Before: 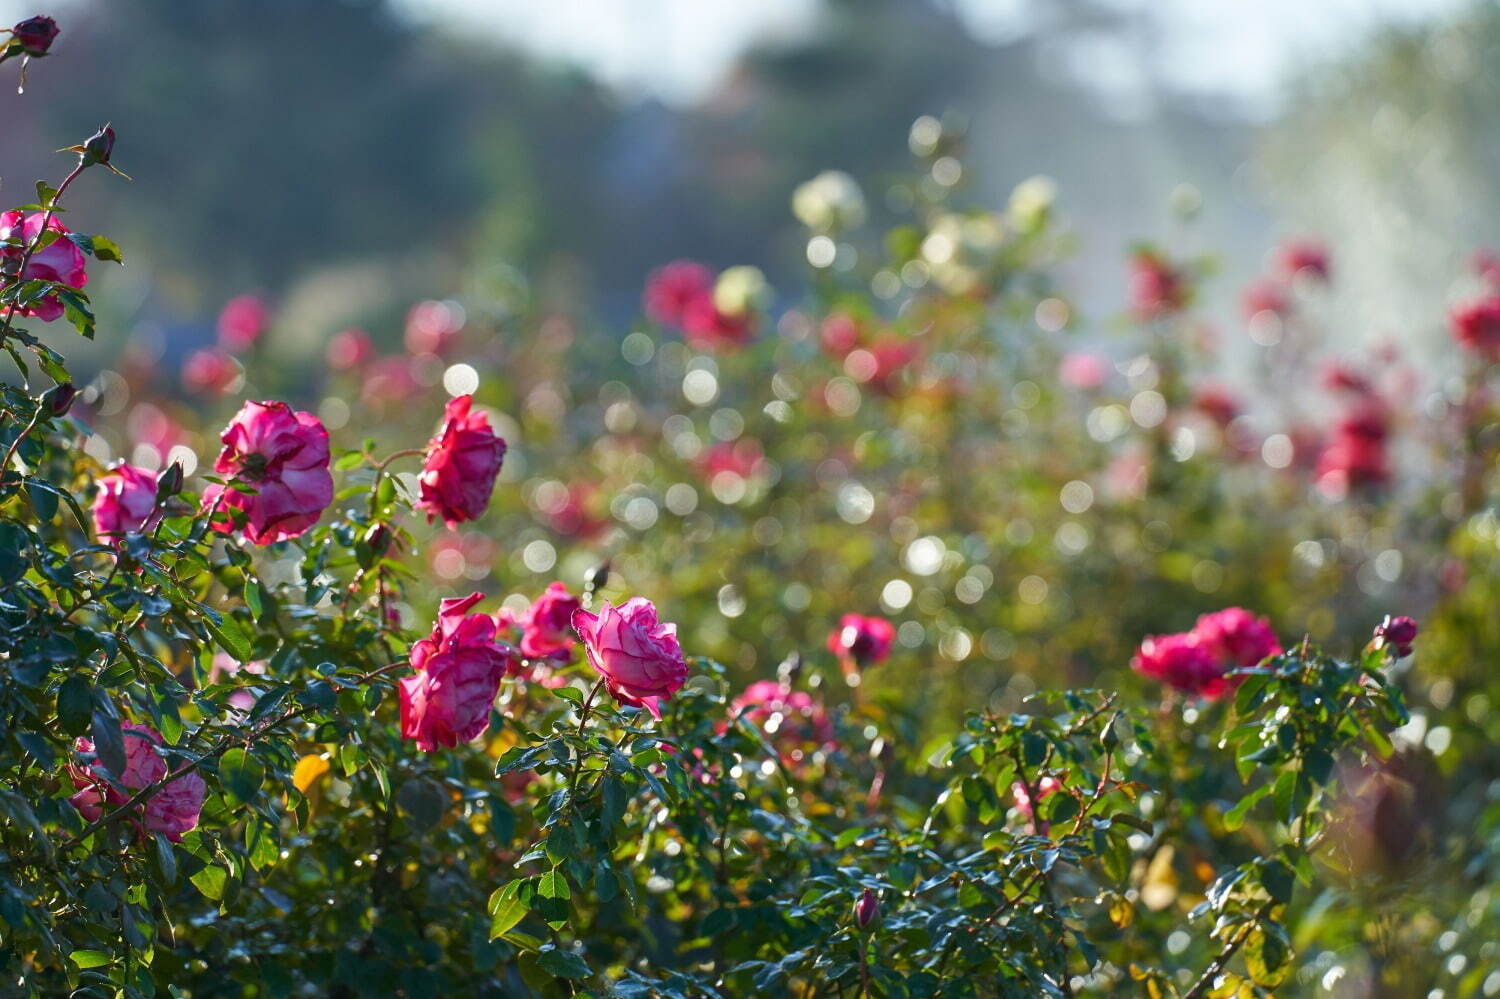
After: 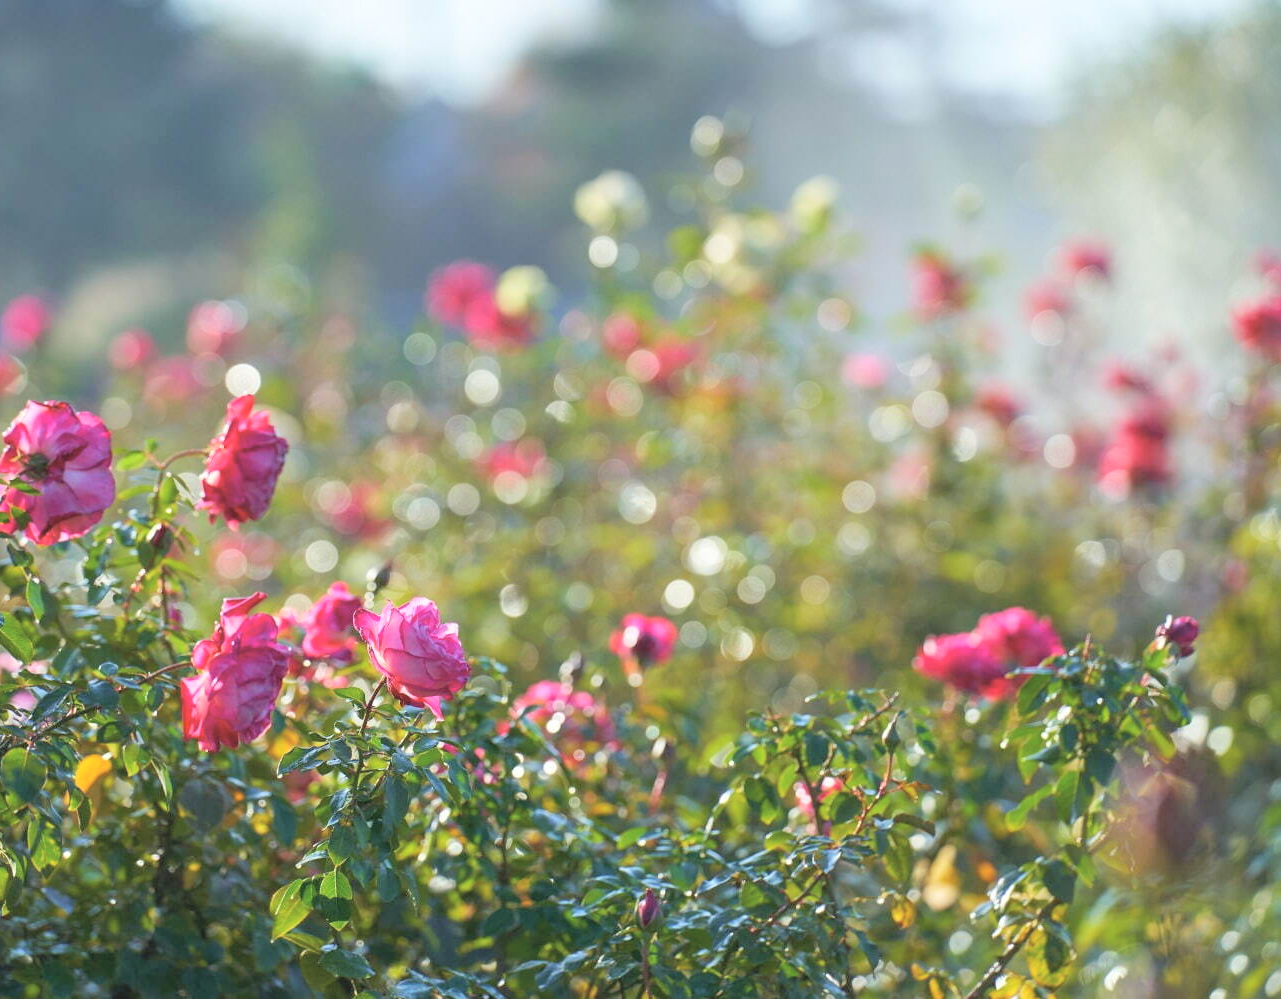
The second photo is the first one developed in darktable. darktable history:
crop and rotate: left 14.584%
contrast brightness saturation: brightness 0.28
